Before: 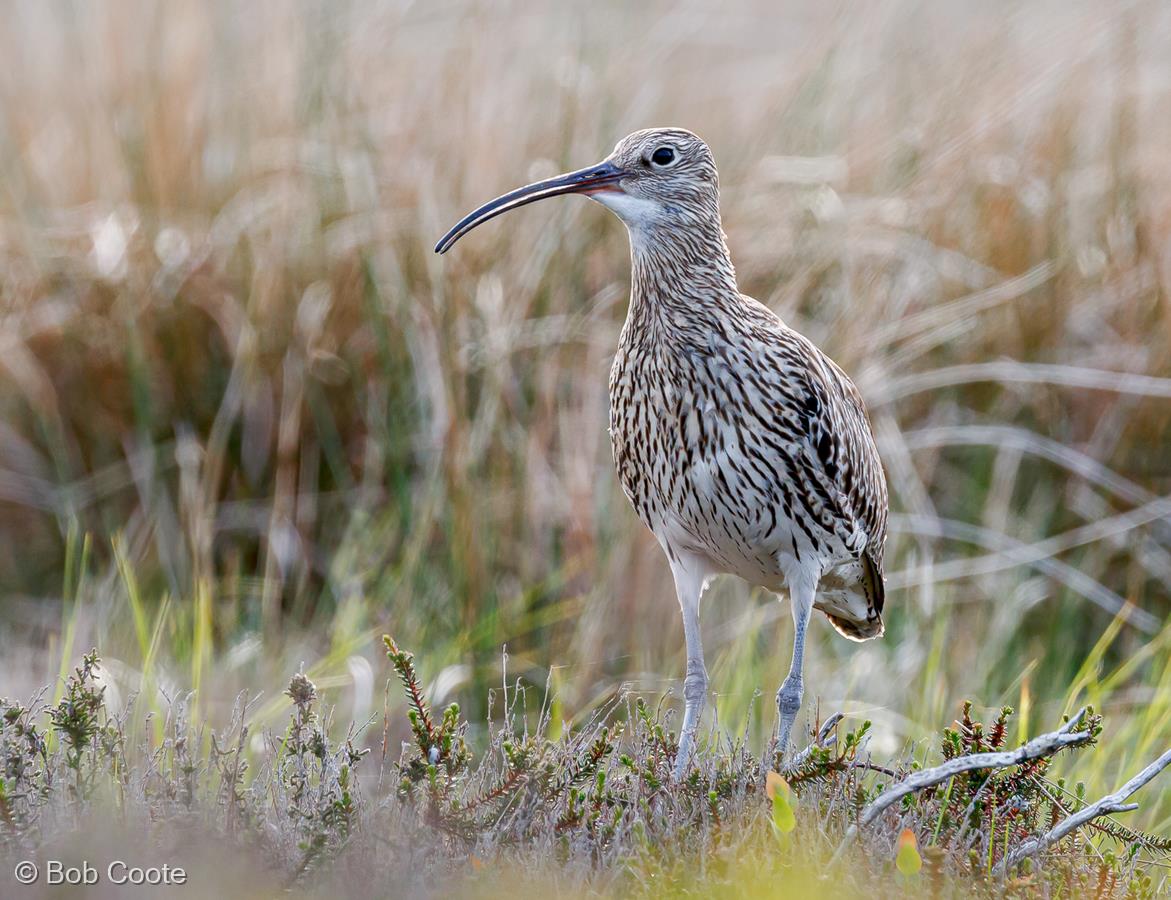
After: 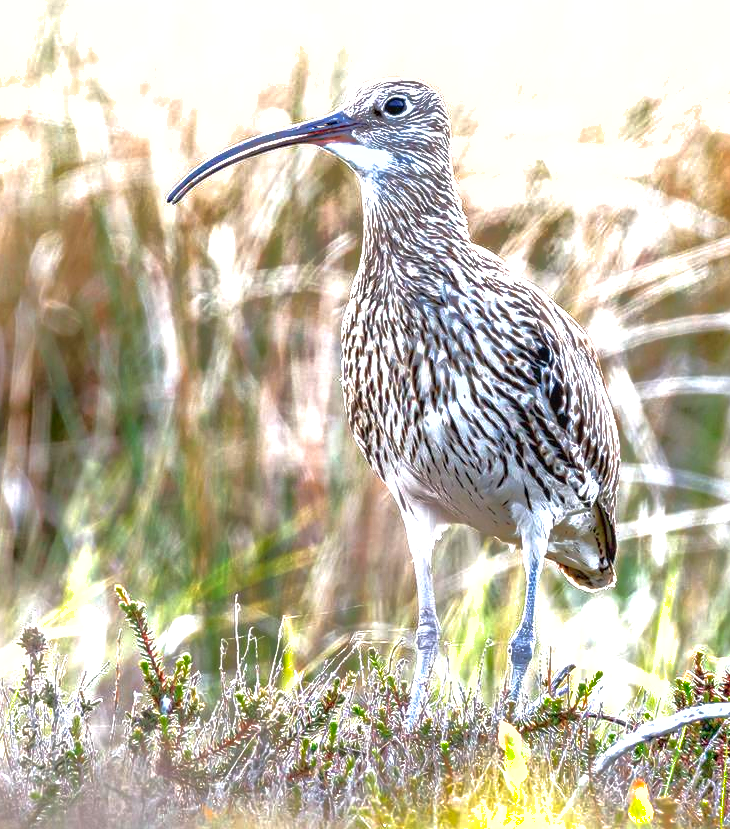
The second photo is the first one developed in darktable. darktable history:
local contrast: on, module defaults
shadows and highlights: shadows 40, highlights -60
crop and rotate: left 22.918%, top 5.629%, right 14.711%, bottom 2.247%
exposure: black level correction 0, exposure 1.379 EV, compensate exposure bias true, compensate highlight preservation false
